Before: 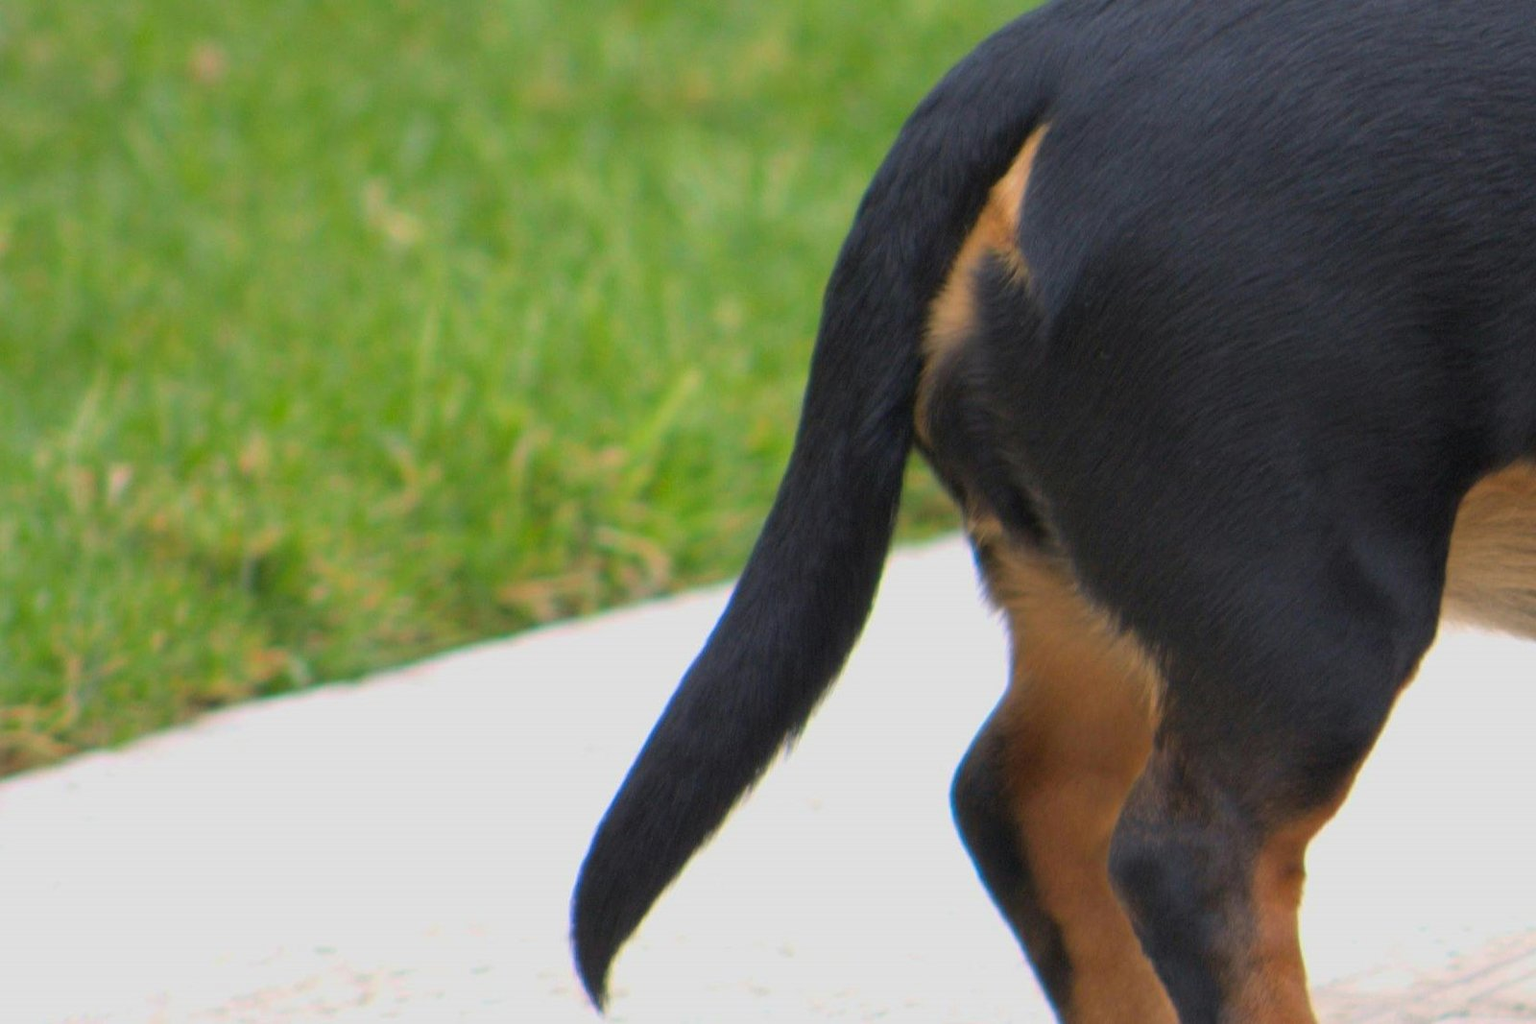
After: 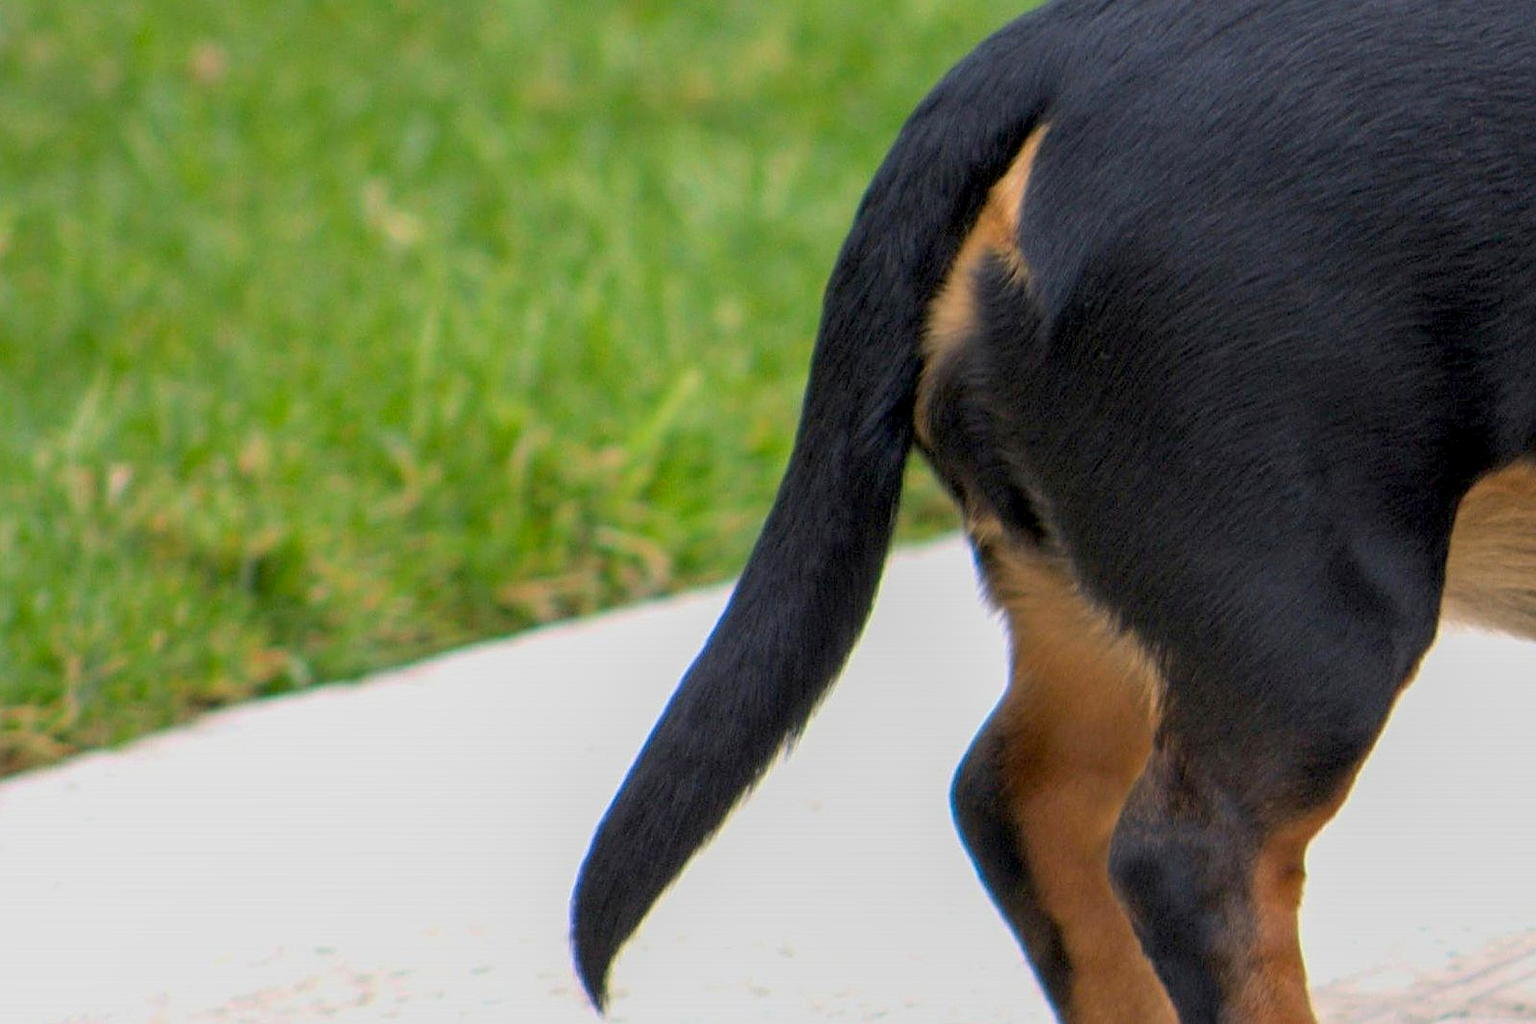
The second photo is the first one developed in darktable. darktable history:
exposure: black level correction 0.009, compensate exposure bias true, compensate highlight preservation false
local contrast: on, module defaults
sharpen: on, module defaults
